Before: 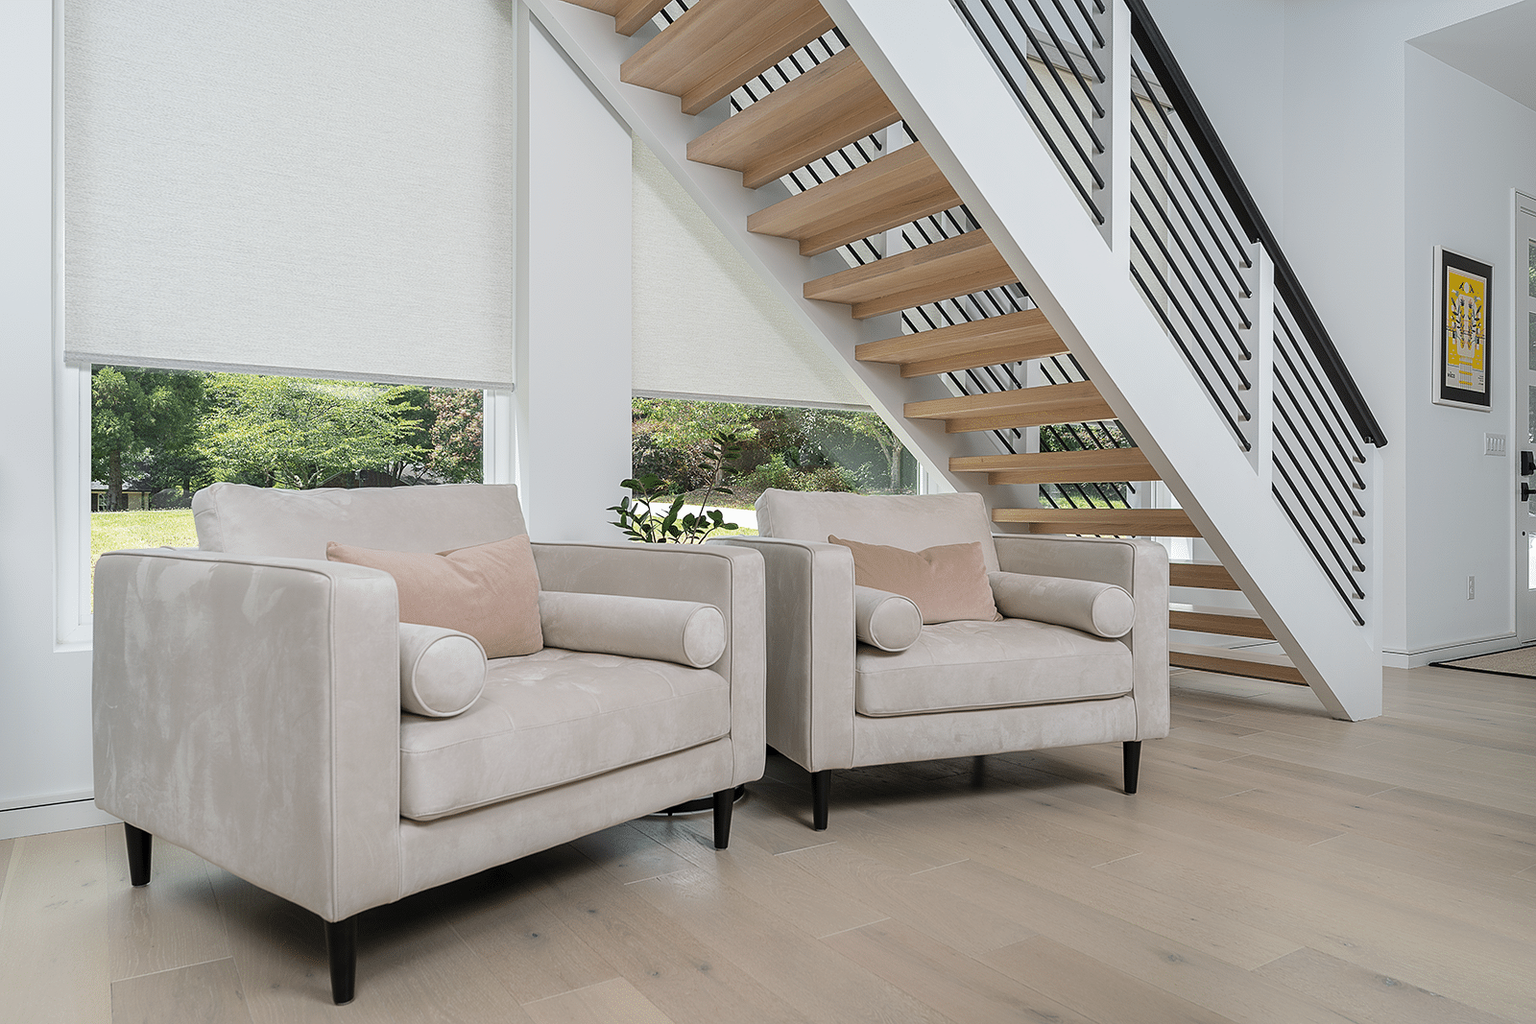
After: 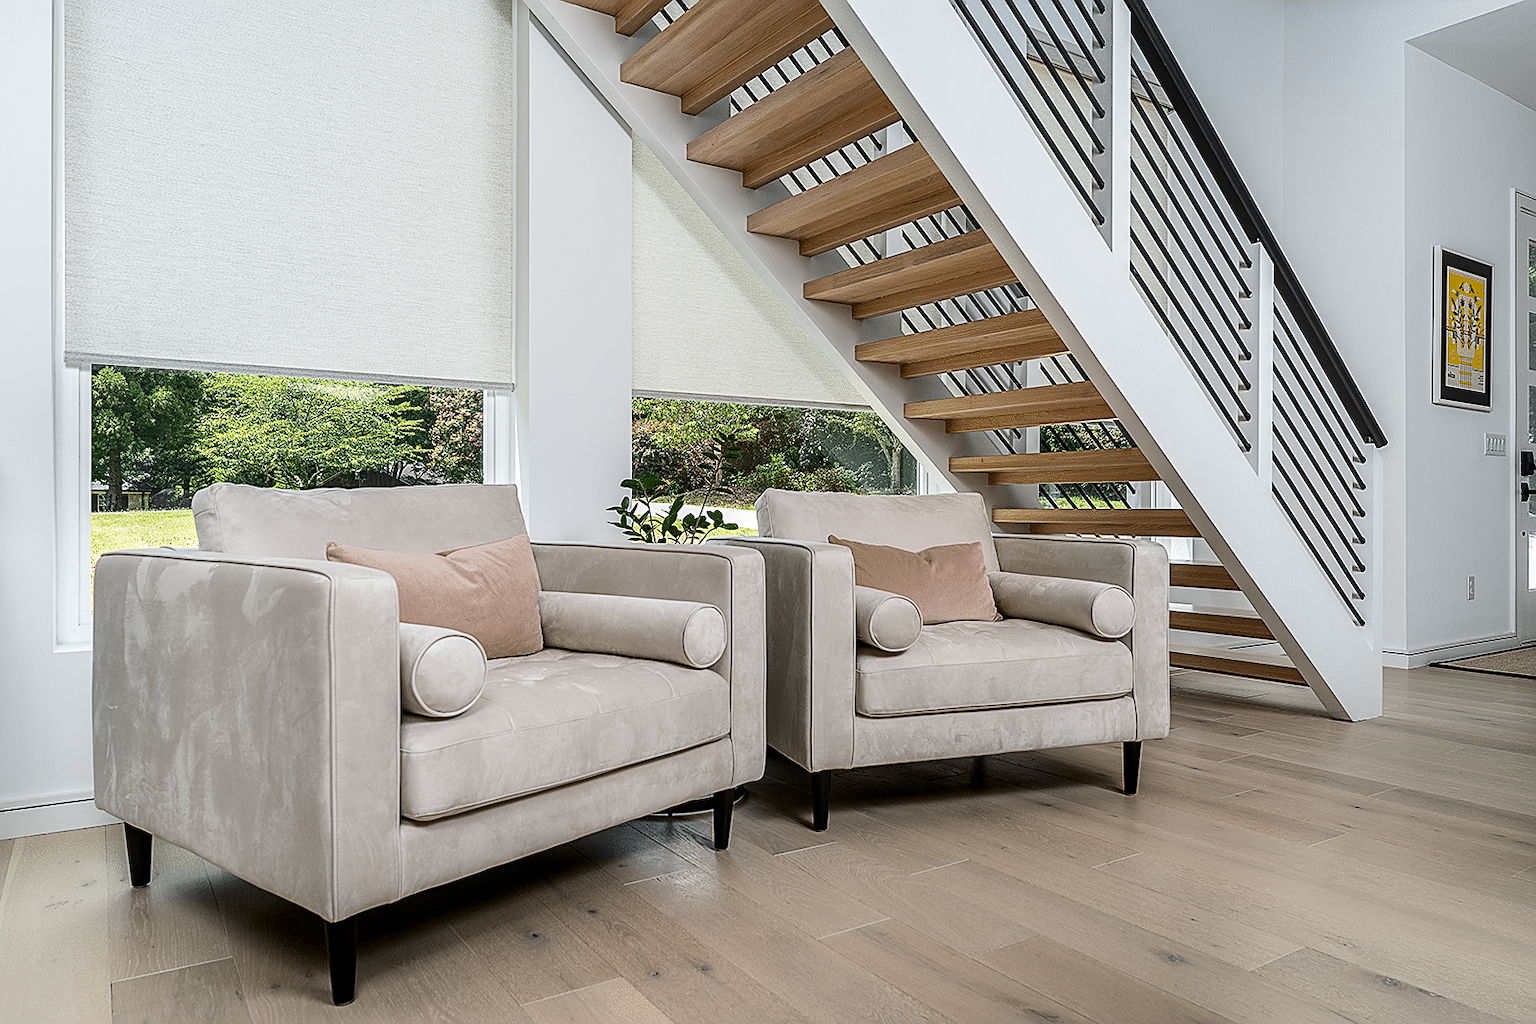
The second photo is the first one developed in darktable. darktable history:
sharpen: on, module defaults
contrast brightness saturation: contrast 0.215, brightness -0.105, saturation 0.214
local contrast: on, module defaults
